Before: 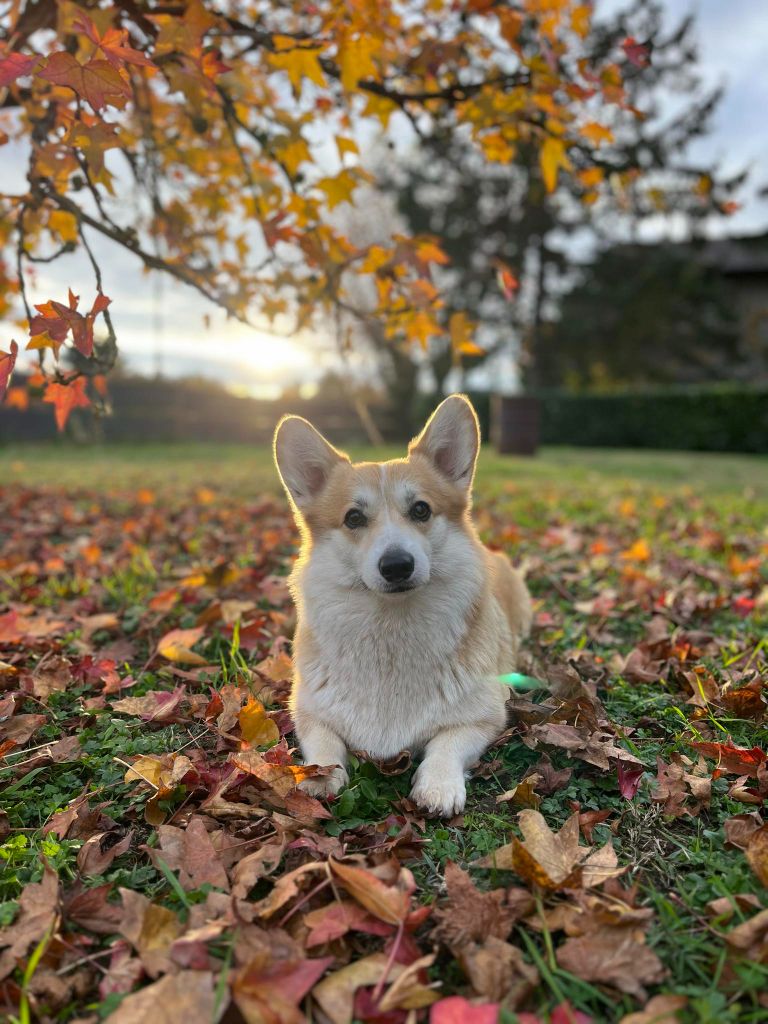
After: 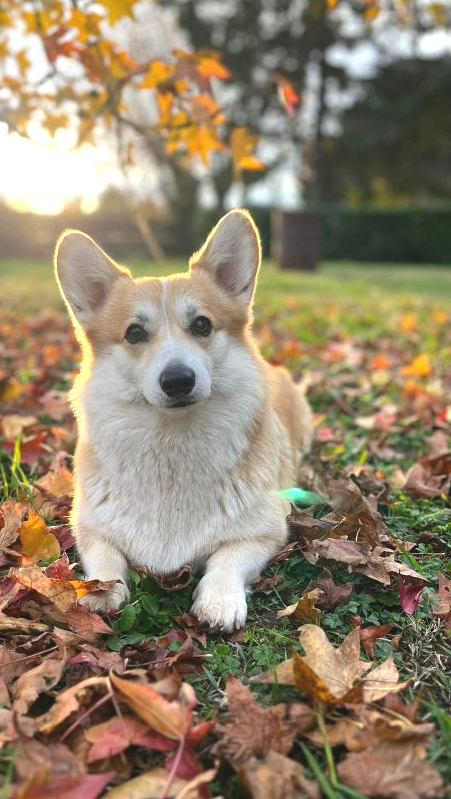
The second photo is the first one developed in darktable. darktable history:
exposure: black level correction -0.005, exposure 0.628 EV, compensate exposure bias true, compensate highlight preservation false
crop and rotate: left 28.526%, top 18.09%, right 12.654%, bottom 3.798%
